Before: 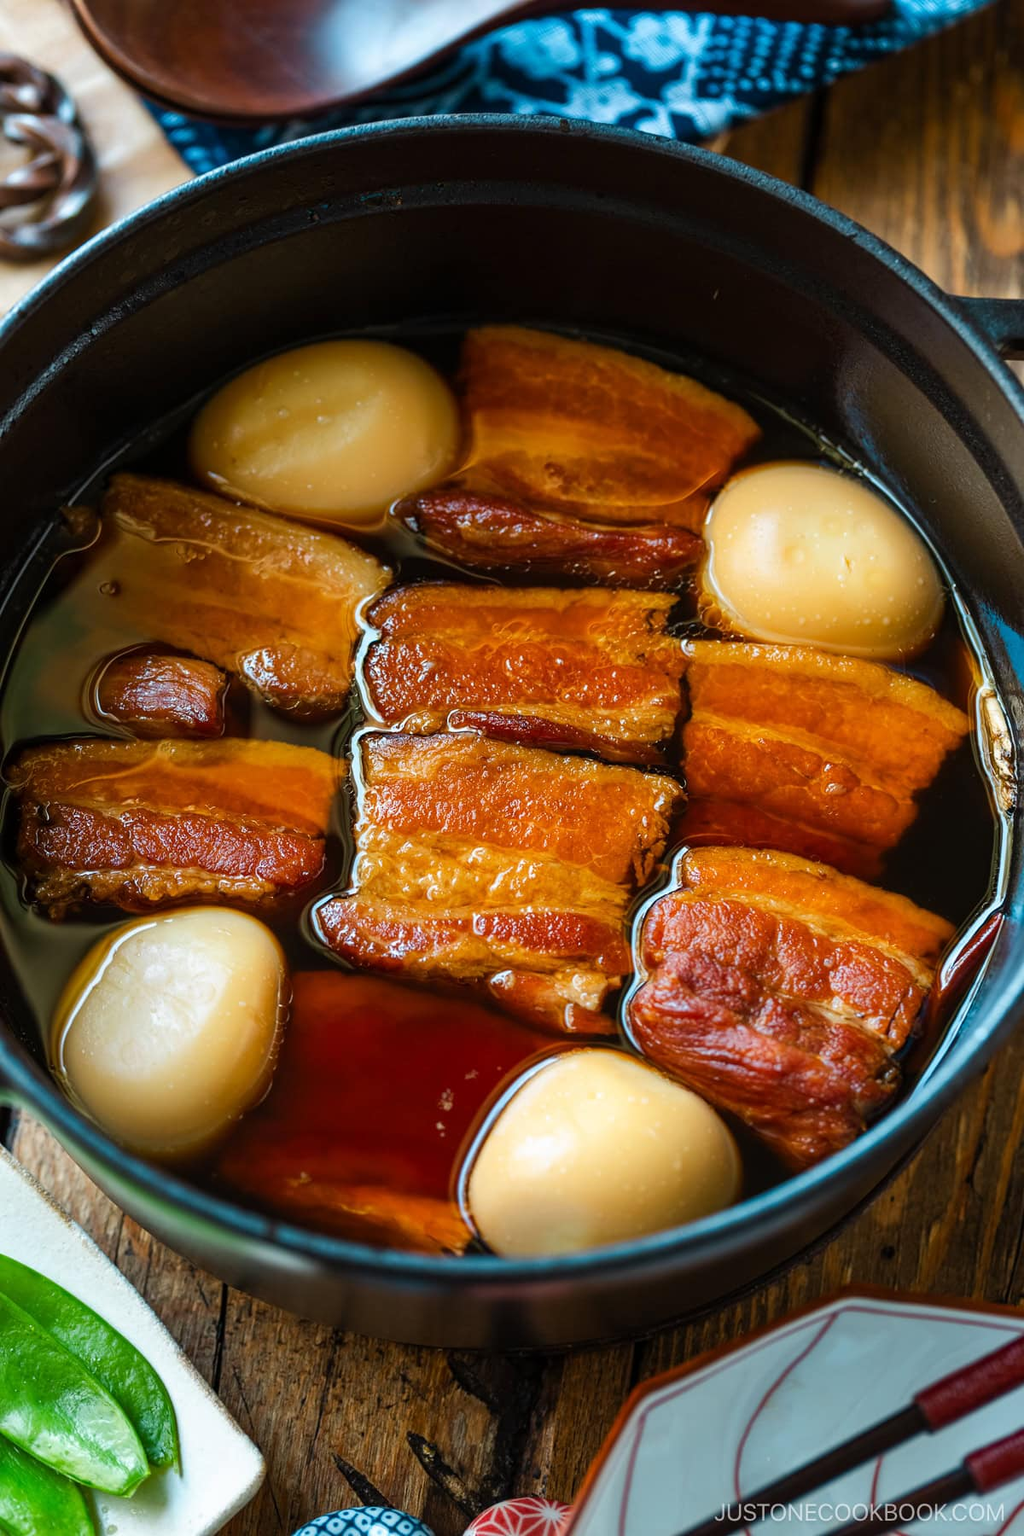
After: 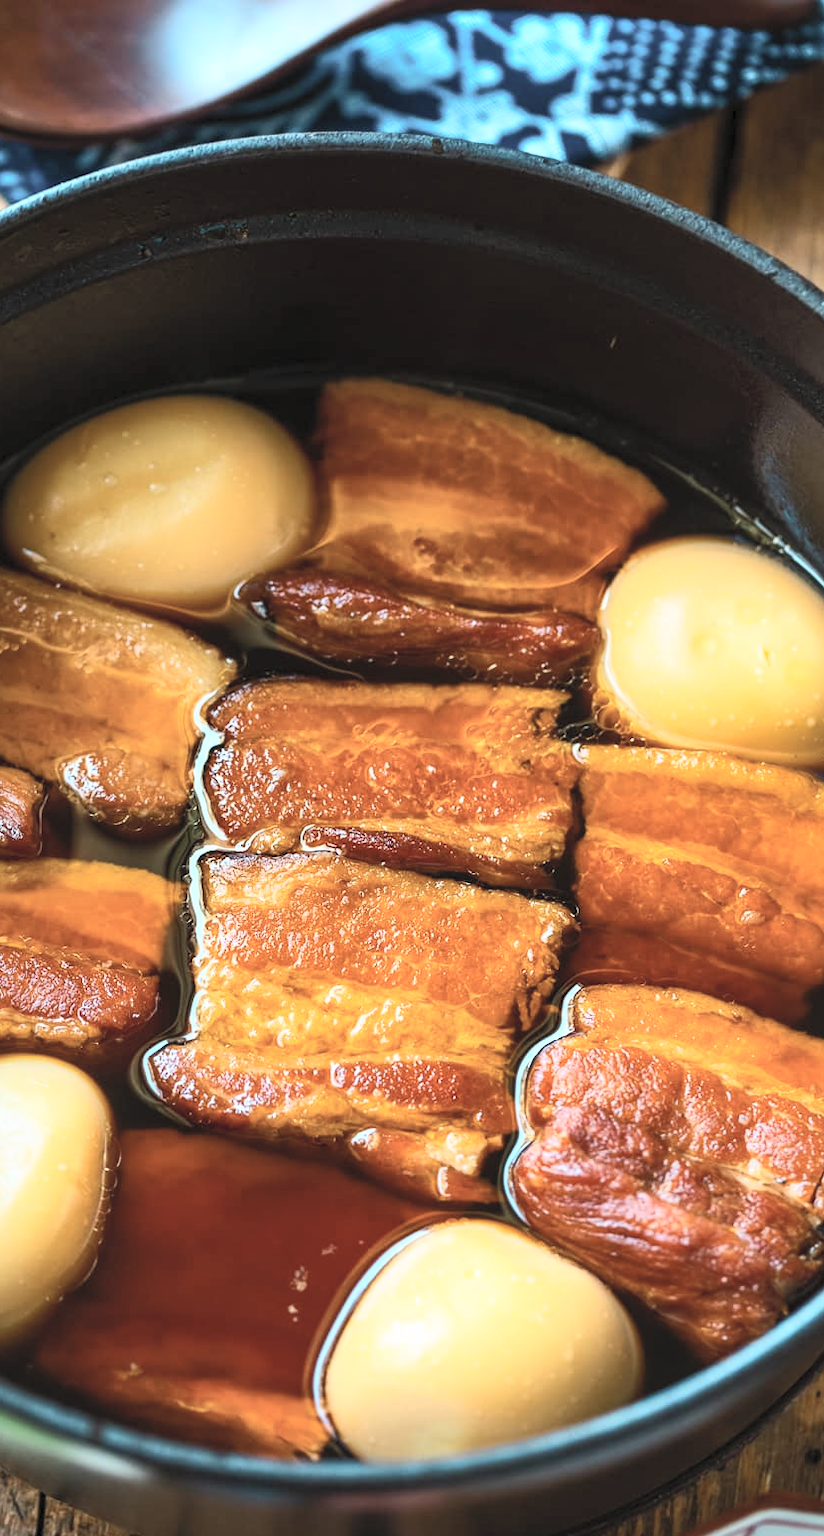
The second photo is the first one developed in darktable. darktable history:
contrast brightness saturation: contrast 0.43, brightness 0.56, saturation -0.19
crop: left 18.479%, right 12.2%, bottom 13.971%
shadows and highlights: shadows 30
